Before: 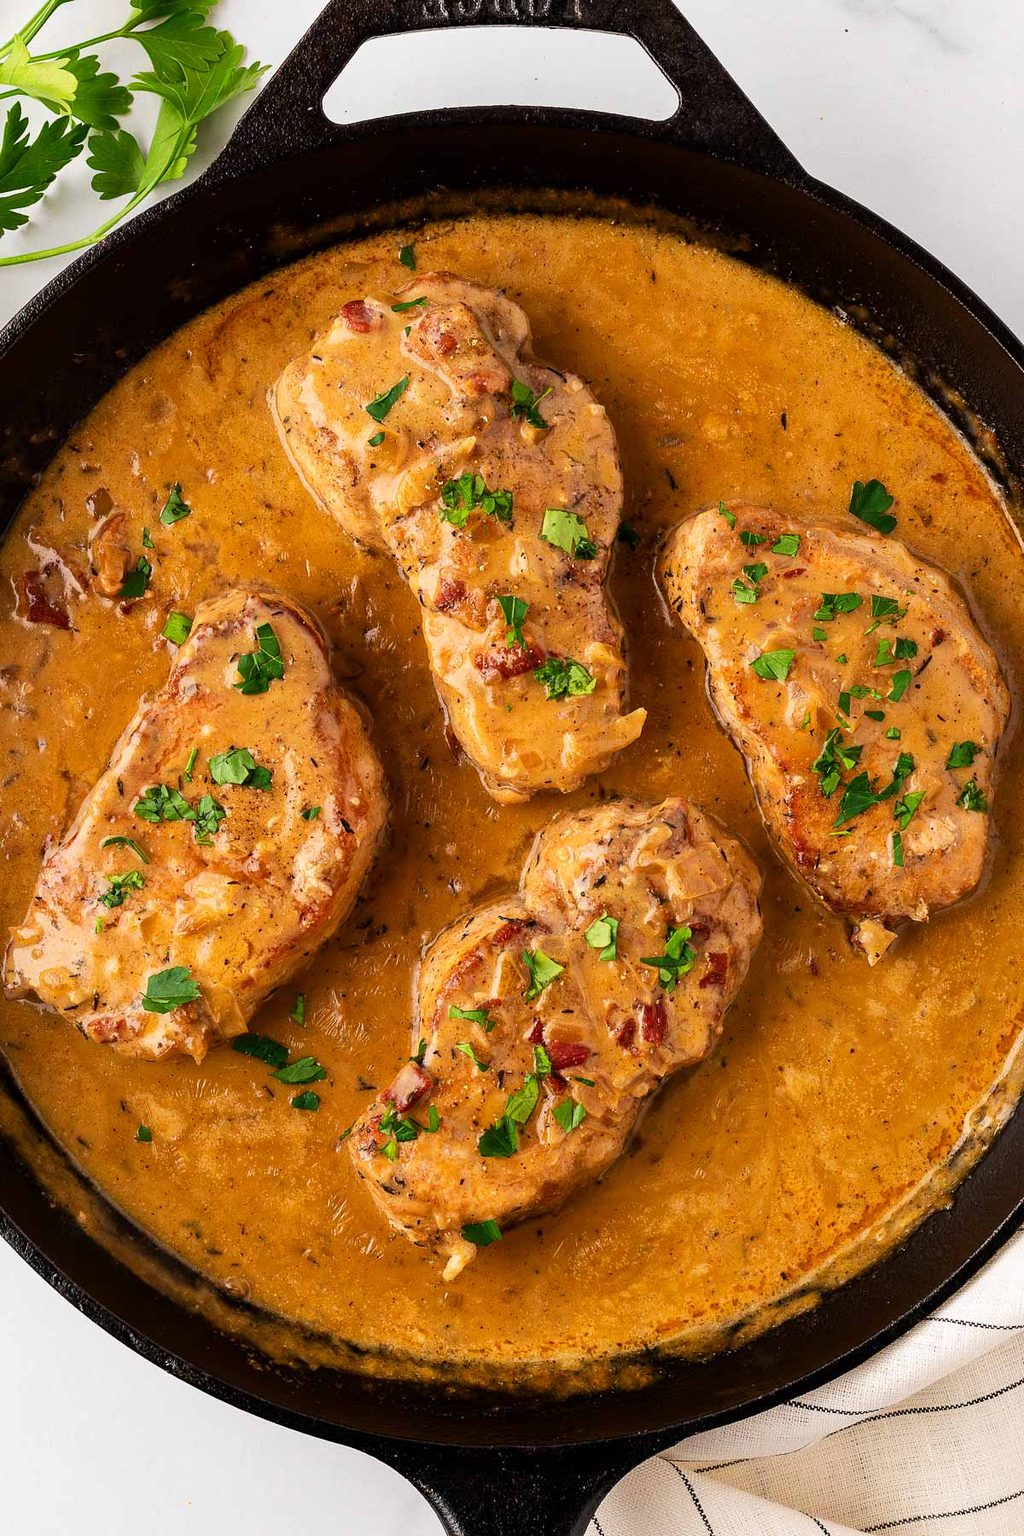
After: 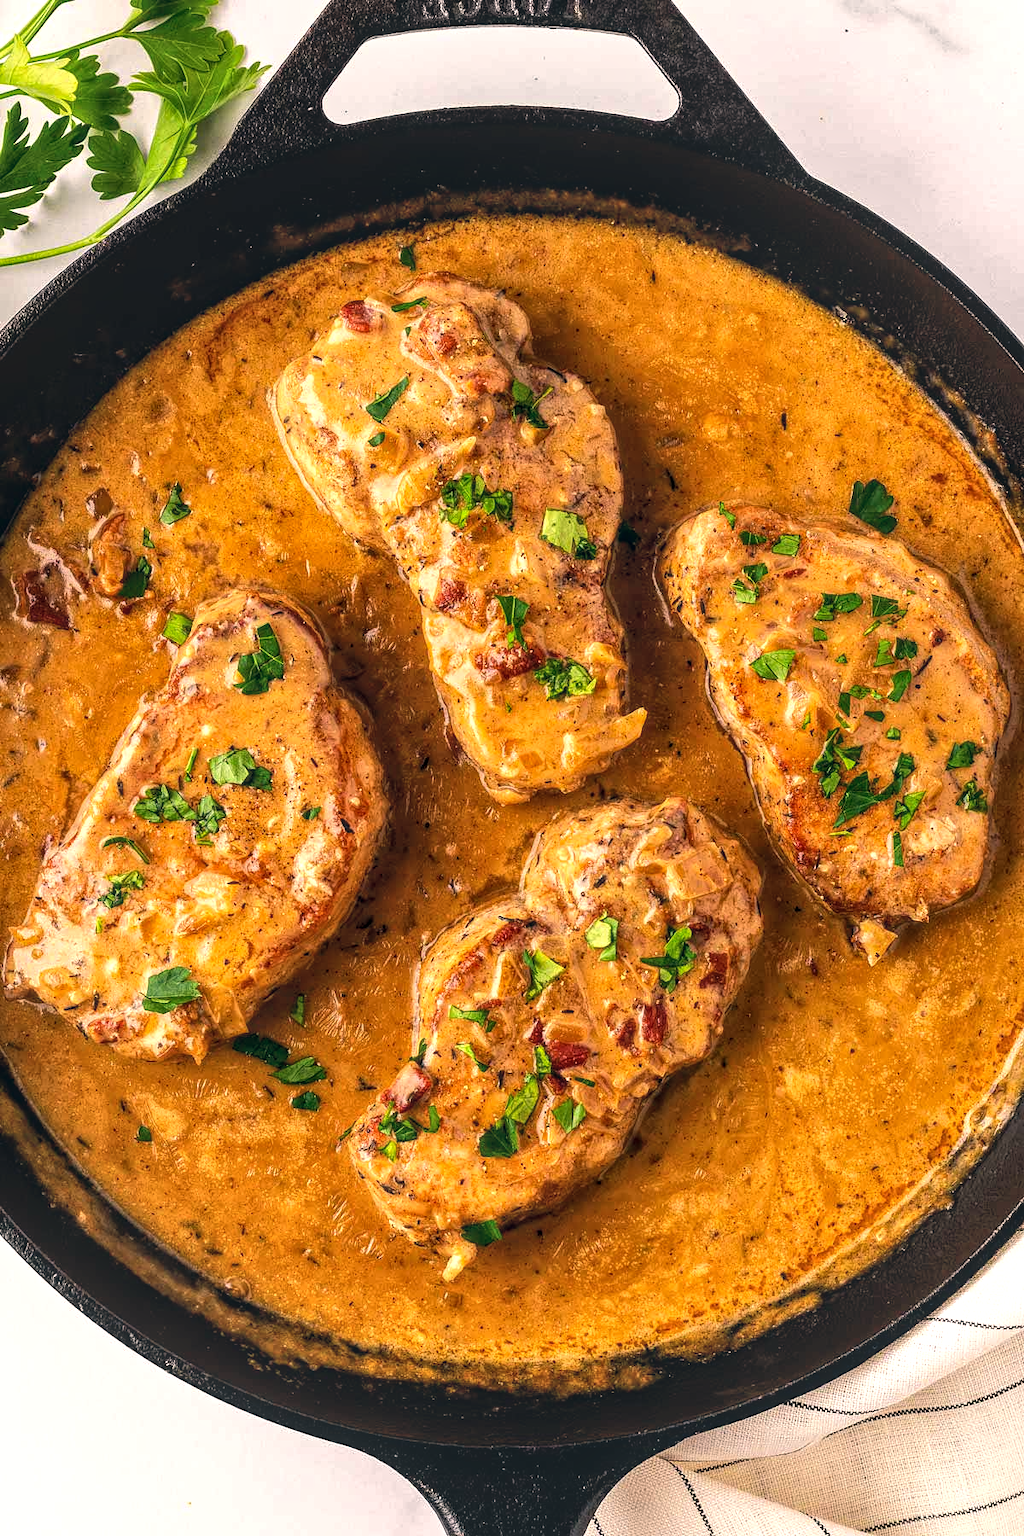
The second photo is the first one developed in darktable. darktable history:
tone equalizer: -8 EV -0.417 EV, -7 EV -0.389 EV, -6 EV -0.333 EV, -5 EV -0.222 EV, -3 EV 0.222 EV, -2 EV 0.333 EV, -1 EV 0.389 EV, +0 EV 0.417 EV, edges refinement/feathering 500, mask exposure compensation -1.57 EV, preserve details no
local contrast: highlights 74%, shadows 55%, detail 176%, midtone range 0.207
color correction: highlights a* 5.38, highlights b* 5.3, shadows a* -4.26, shadows b* -5.11
